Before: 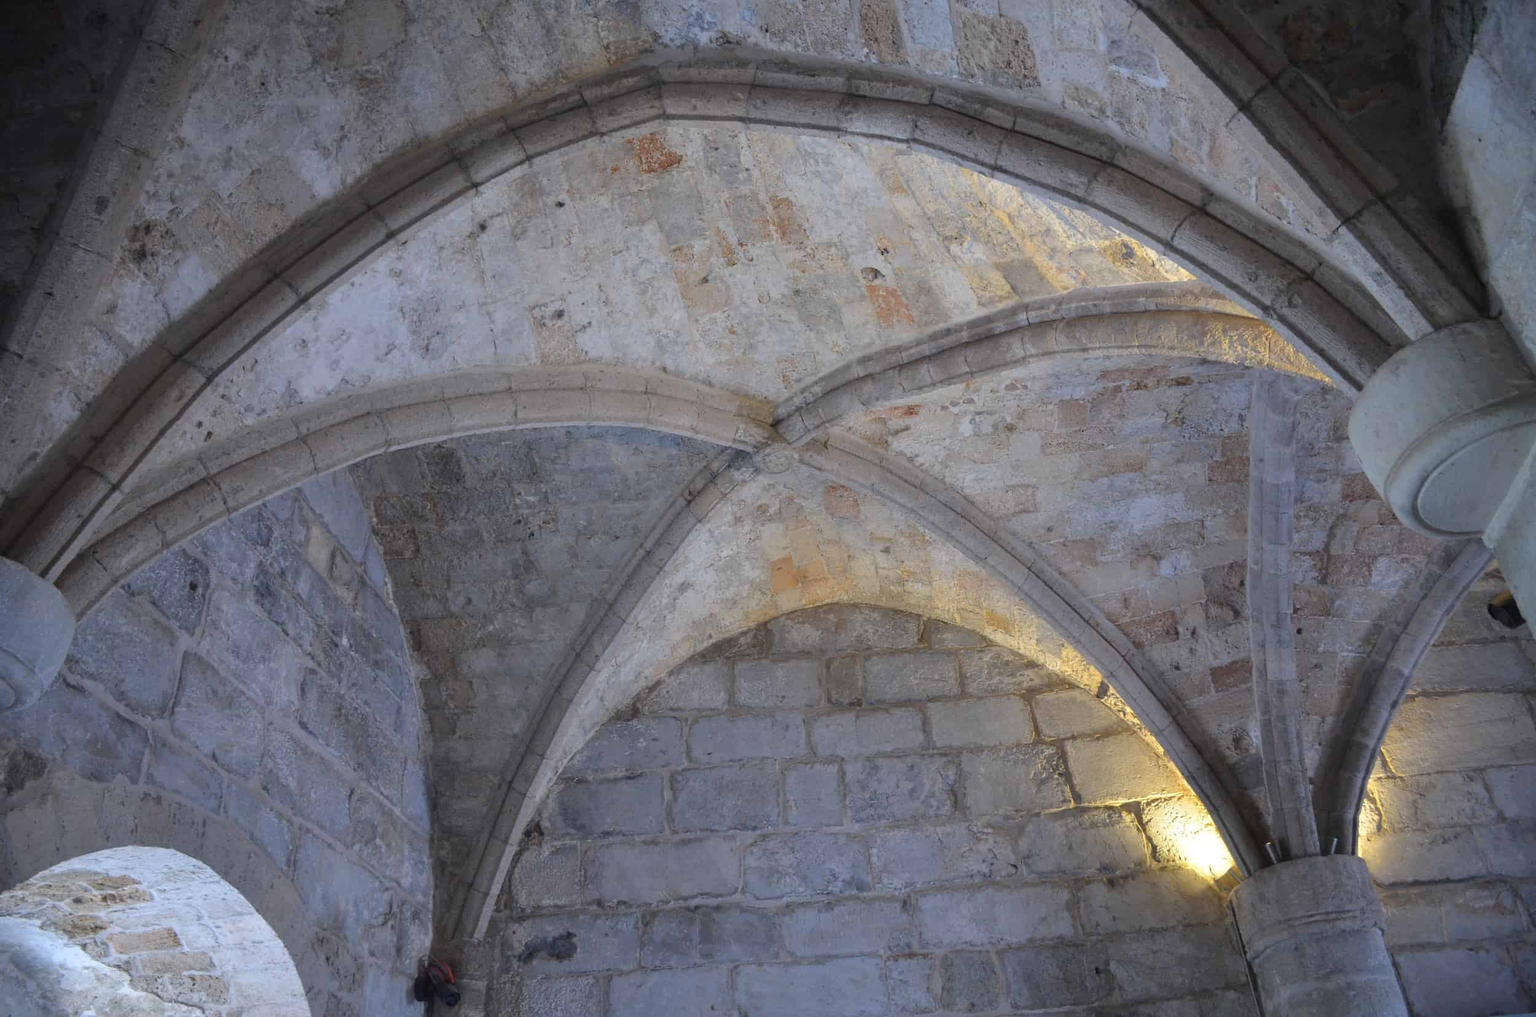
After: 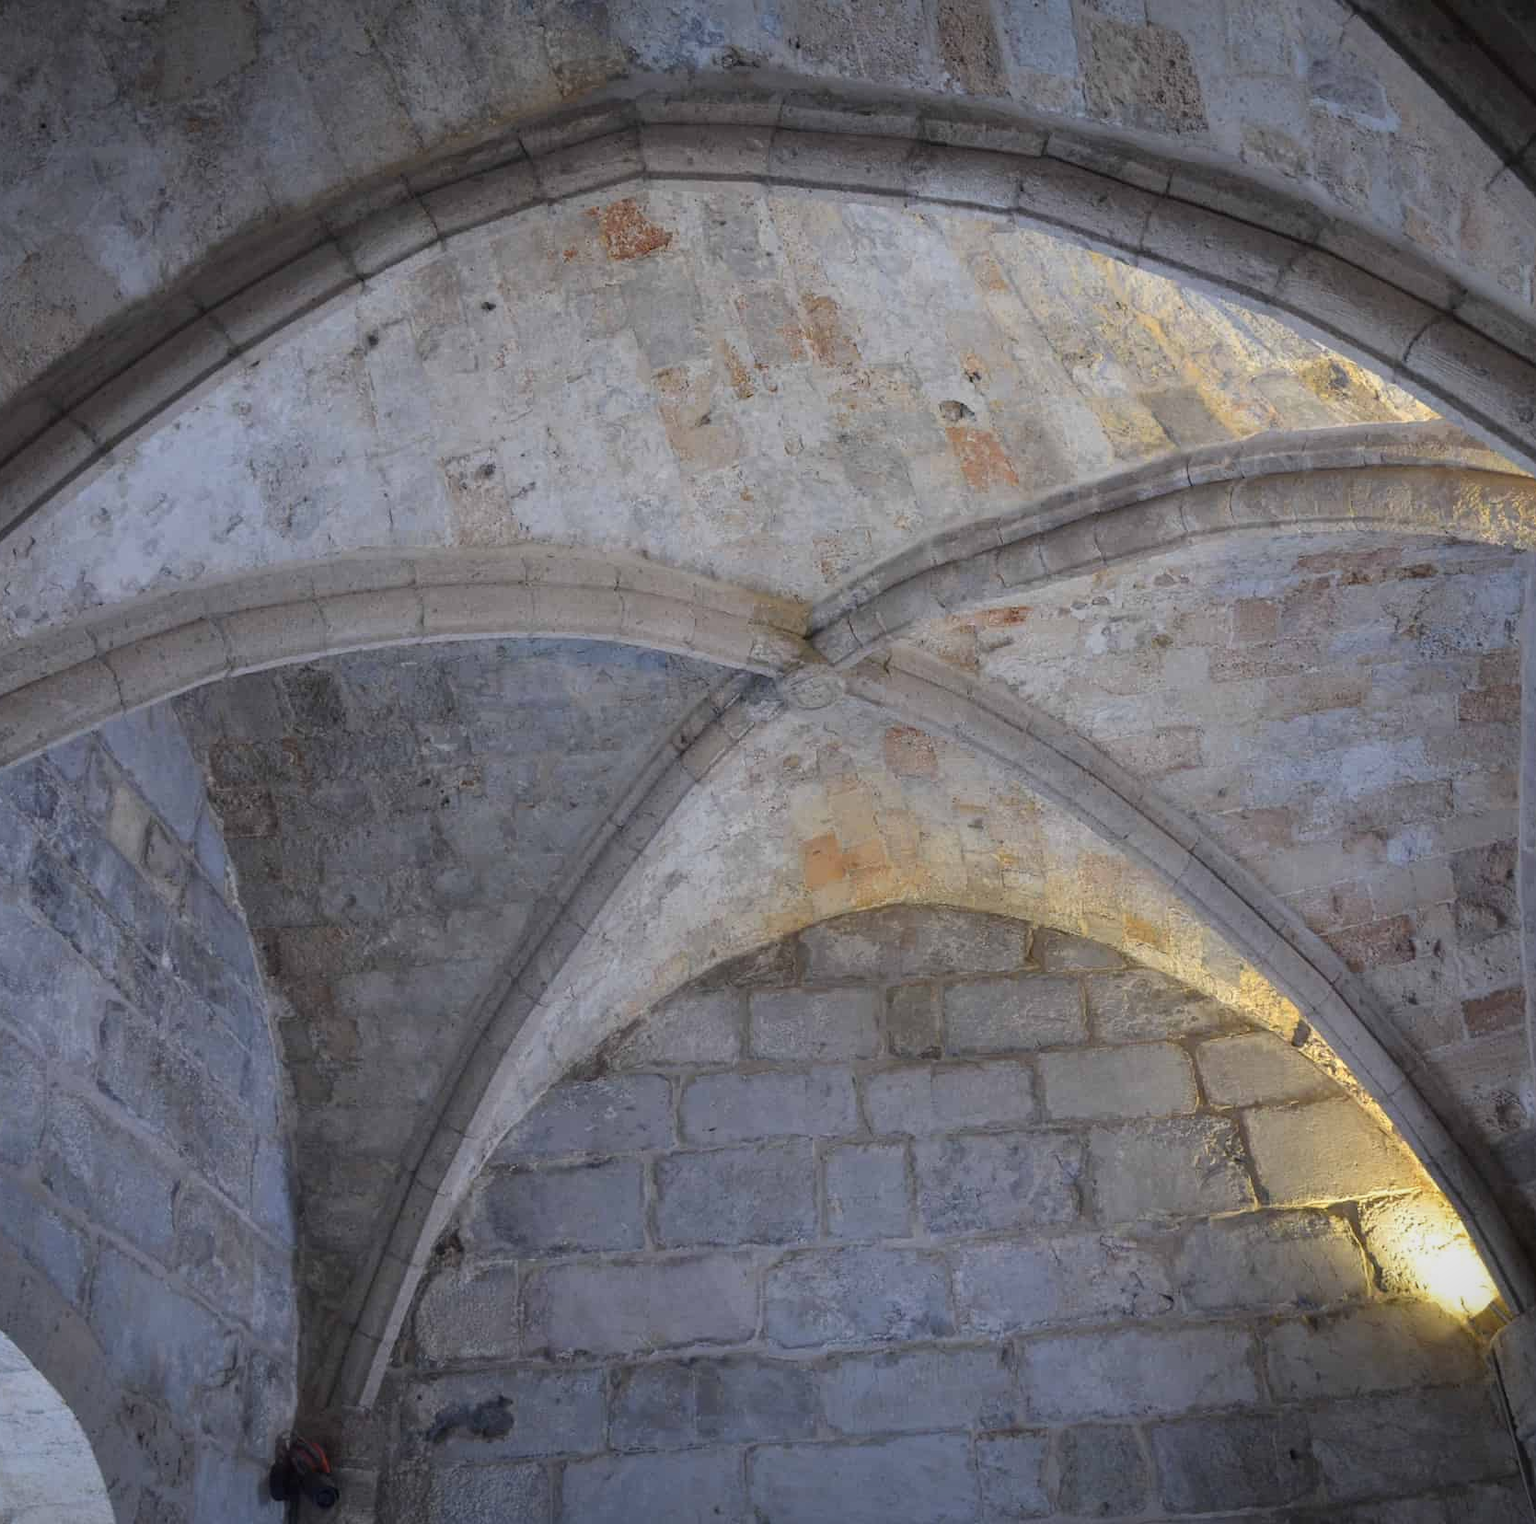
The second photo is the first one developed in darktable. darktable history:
crop and rotate: left 15.254%, right 17.982%
vignetting: fall-off start 99.93%, brightness -0.385, saturation 0.017, width/height ratio 1.321
